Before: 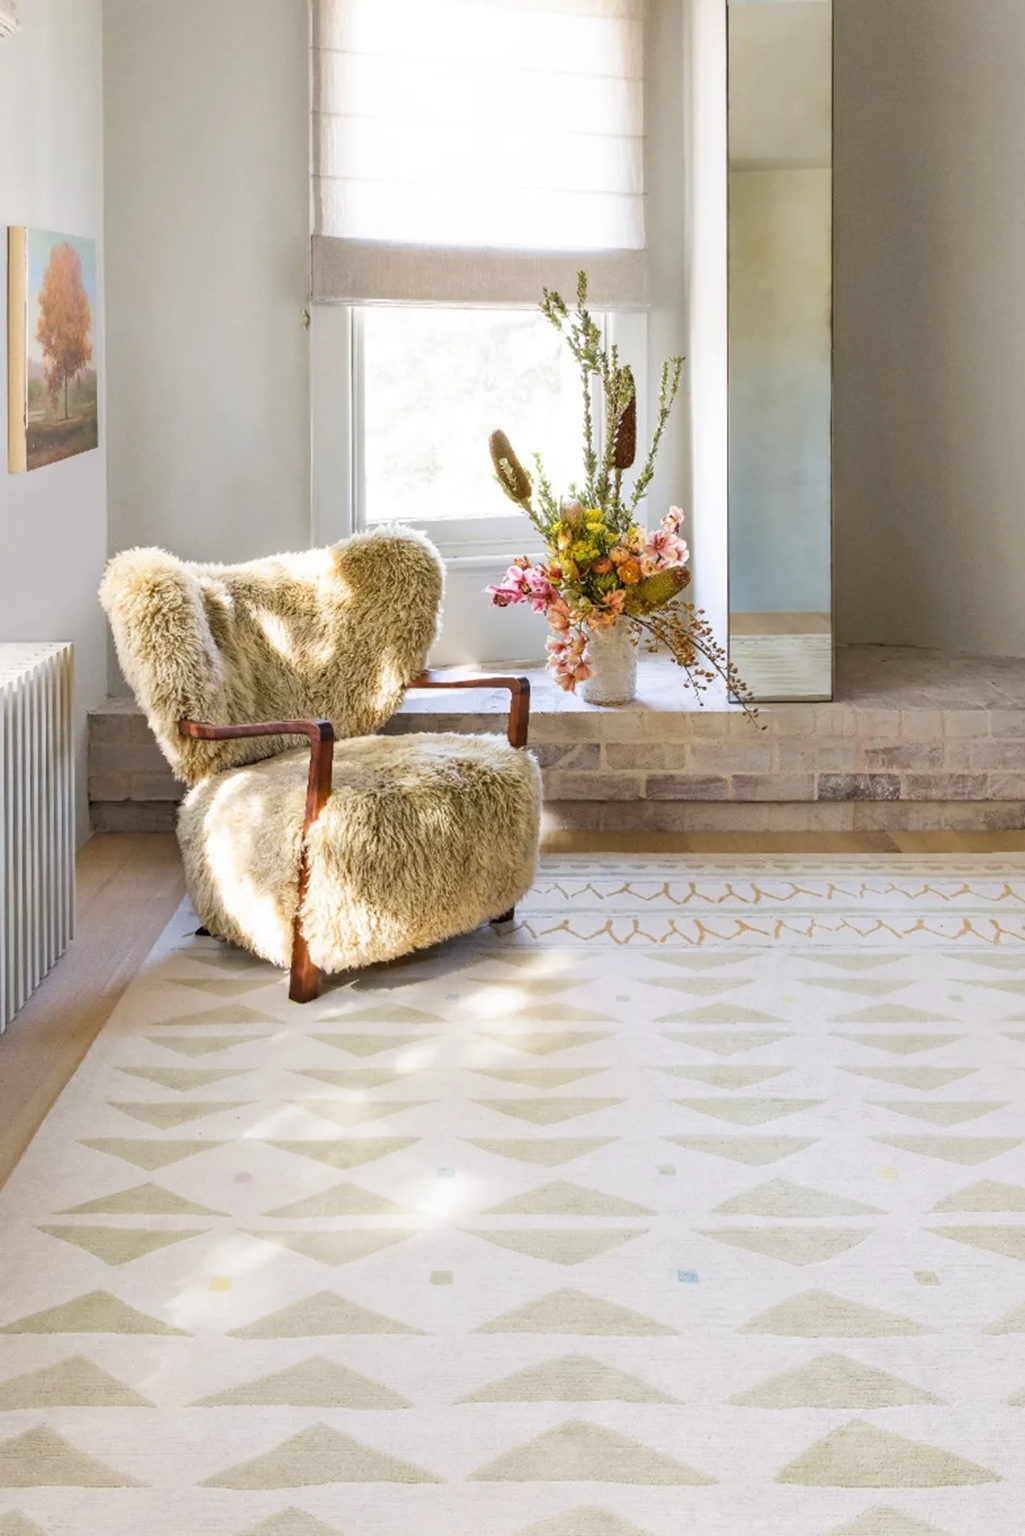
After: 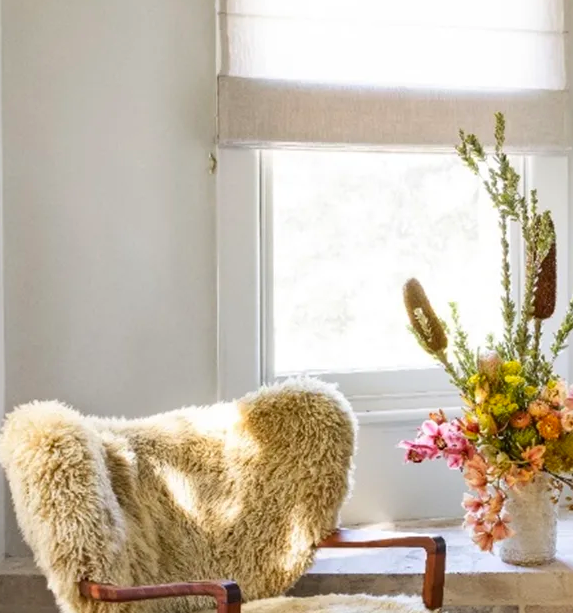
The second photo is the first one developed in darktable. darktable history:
crop: left 10.094%, top 10.628%, right 36.274%, bottom 51.1%
contrast brightness saturation: contrast 0.039, saturation 0.154
